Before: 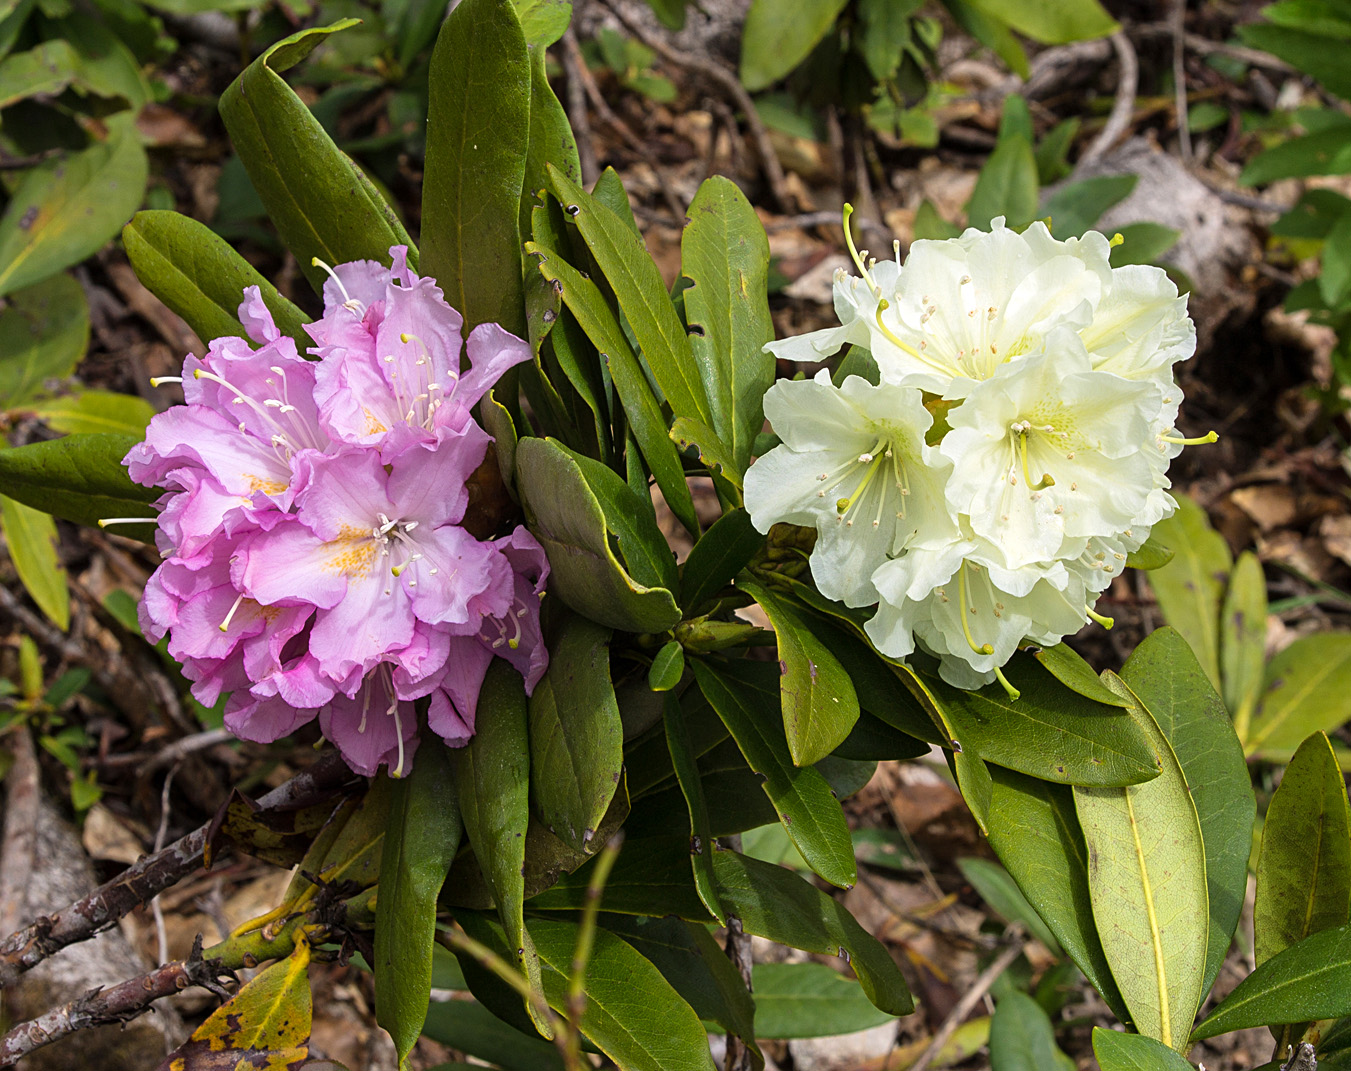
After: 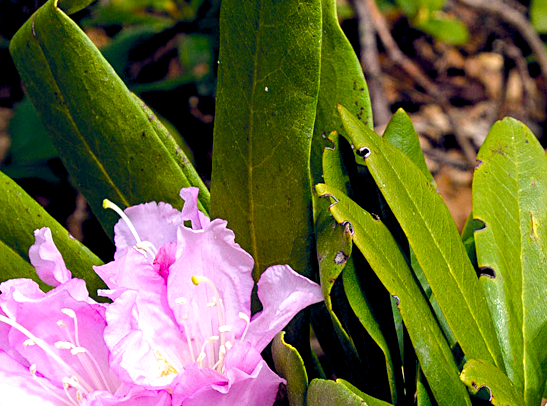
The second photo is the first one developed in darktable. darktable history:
exposure: black level correction 0.011, compensate highlight preservation false
tone equalizer: -8 EV -0.445 EV, -7 EV -0.398 EV, -6 EV -0.338 EV, -5 EV -0.214 EV, -3 EV 0.189 EV, -2 EV 0.325 EV, -1 EV 0.386 EV, +0 EV 0.418 EV
crop: left 15.476%, top 5.43%, right 43.977%, bottom 56.574%
color balance rgb: shadows lift › chroma 2.044%, shadows lift › hue 247.25°, highlights gain › luminance 14.582%, global offset › chroma 0.127%, global offset › hue 254.22°, perceptual saturation grading › global saturation 27.487%, perceptual saturation grading › highlights -27.99%, perceptual saturation grading › mid-tones 15.817%, perceptual saturation grading › shadows 34.167%, perceptual brilliance grading › mid-tones 9.381%, perceptual brilliance grading › shadows 14.557%
